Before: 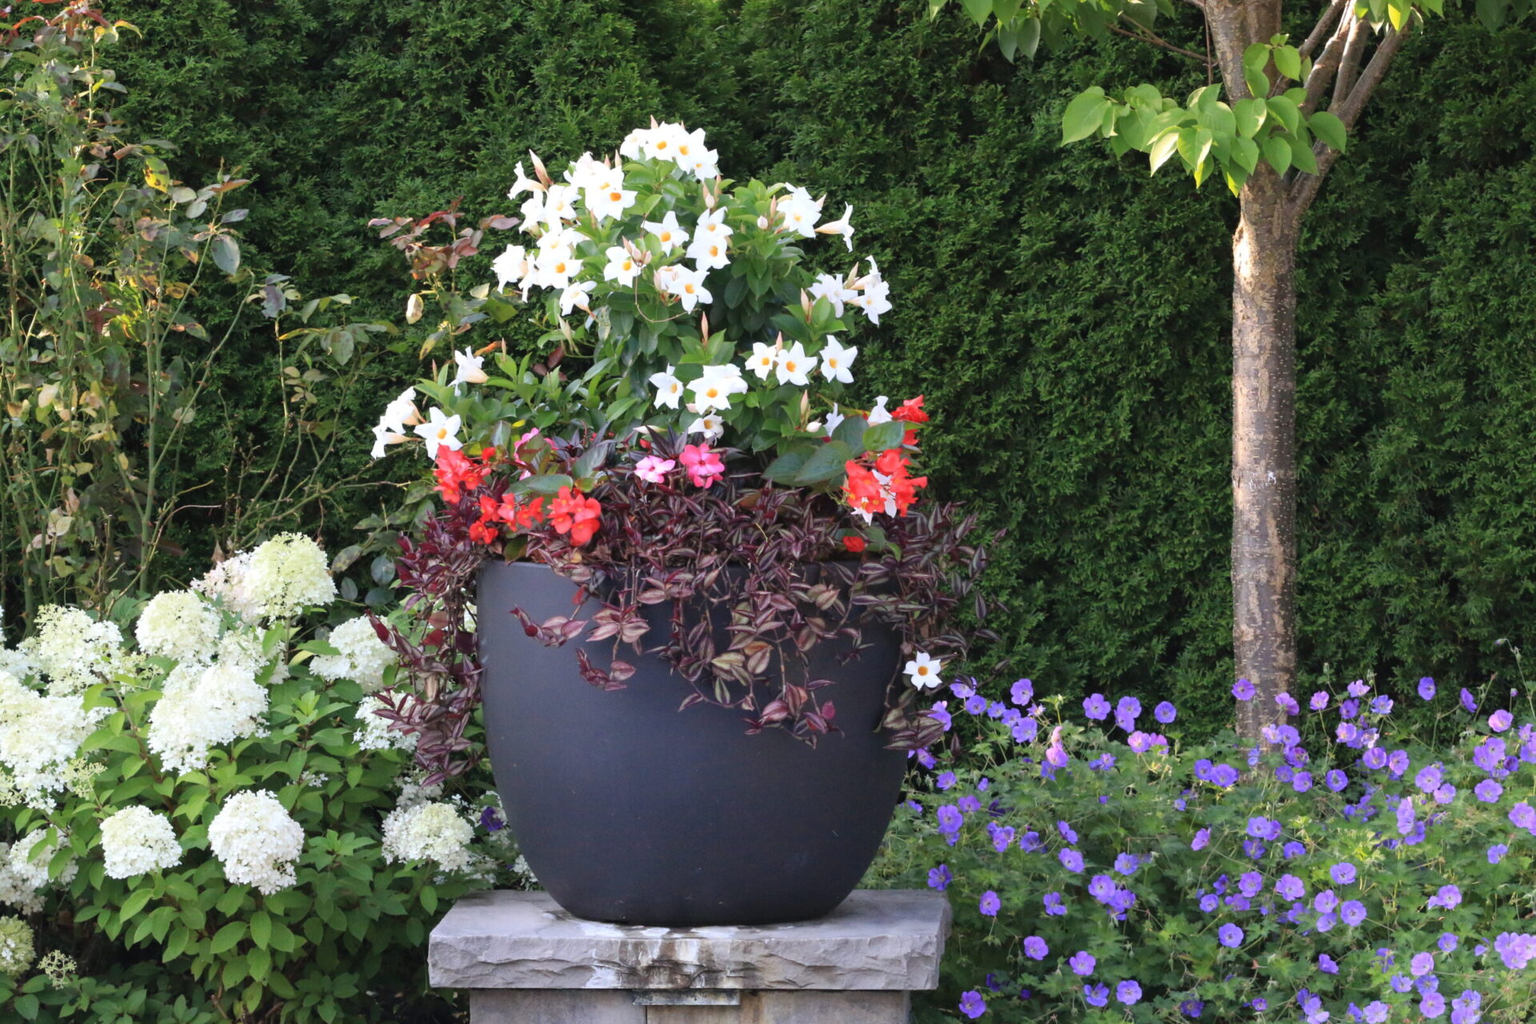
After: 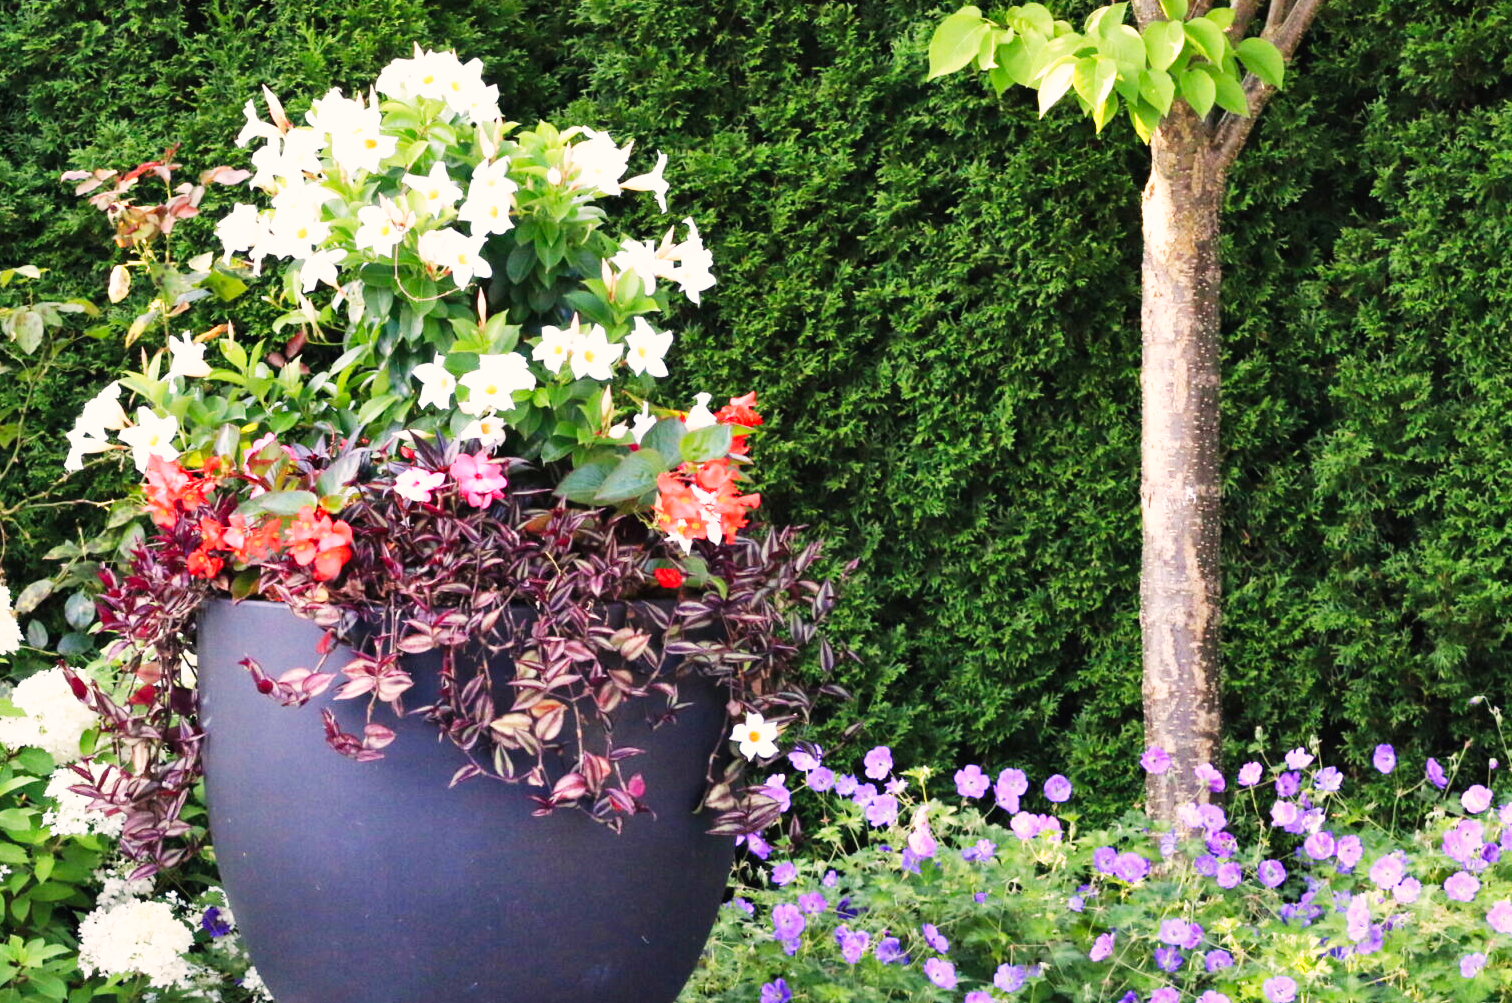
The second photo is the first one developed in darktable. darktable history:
base curve: curves: ch0 [(0, 0) (0.007, 0.004) (0.027, 0.03) (0.046, 0.07) (0.207, 0.54) (0.442, 0.872) (0.673, 0.972) (1, 1)], preserve colors none
crop and rotate: left 20.832%, top 8.013%, right 0.382%, bottom 13.599%
shadows and highlights: soften with gaussian
color correction: highlights a* 3.91, highlights b* 5.13
